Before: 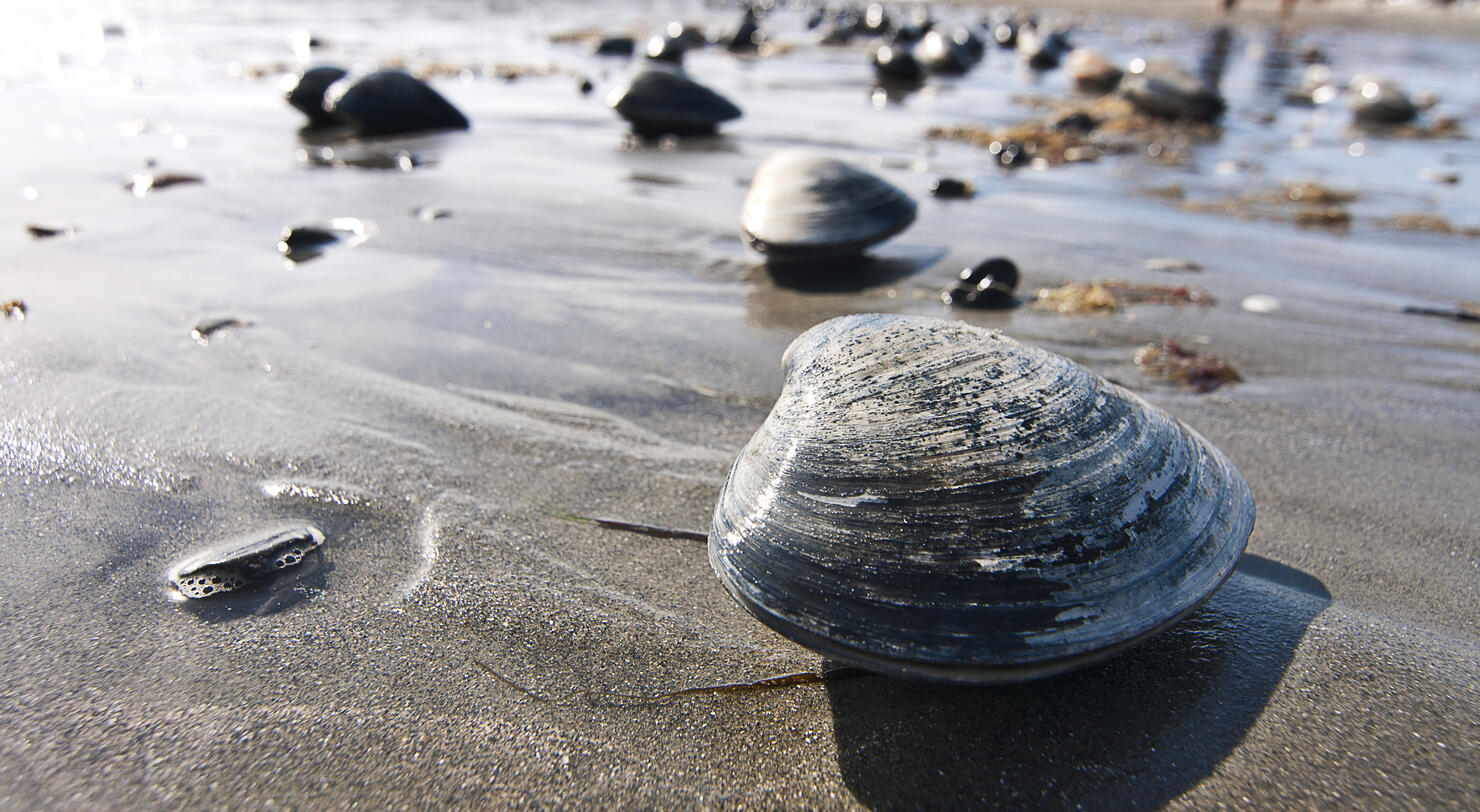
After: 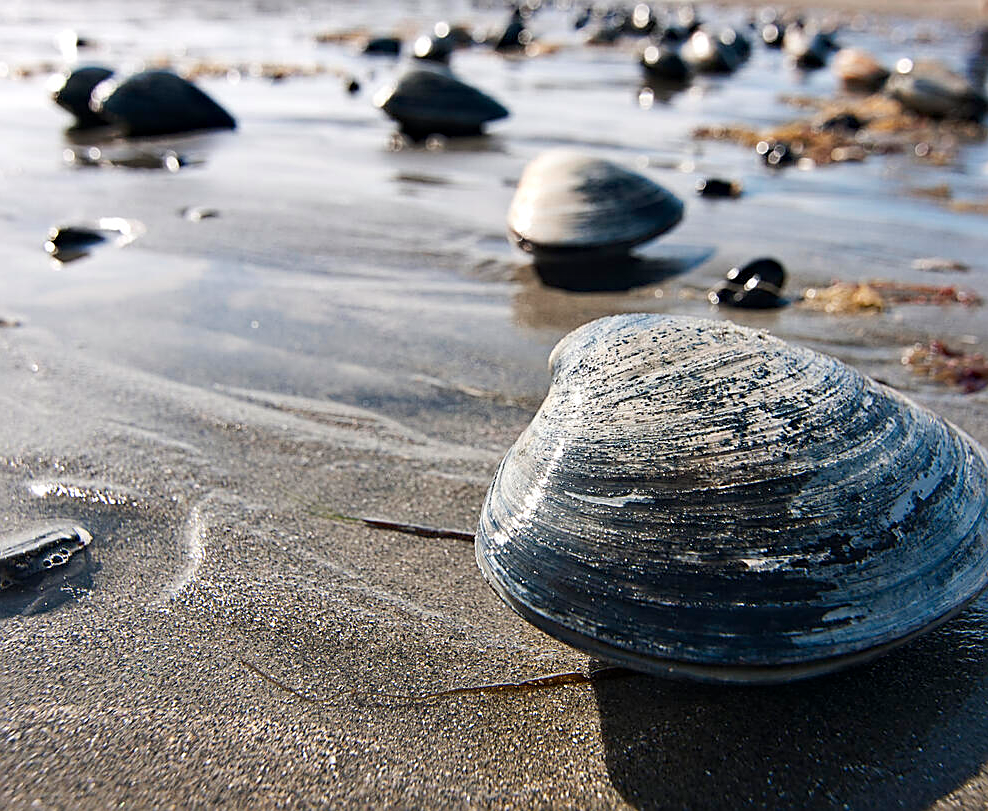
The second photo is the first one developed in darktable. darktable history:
haze removal: compatibility mode true, adaptive false
sharpen: on, module defaults
crop and rotate: left 15.792%, right 17.44%
